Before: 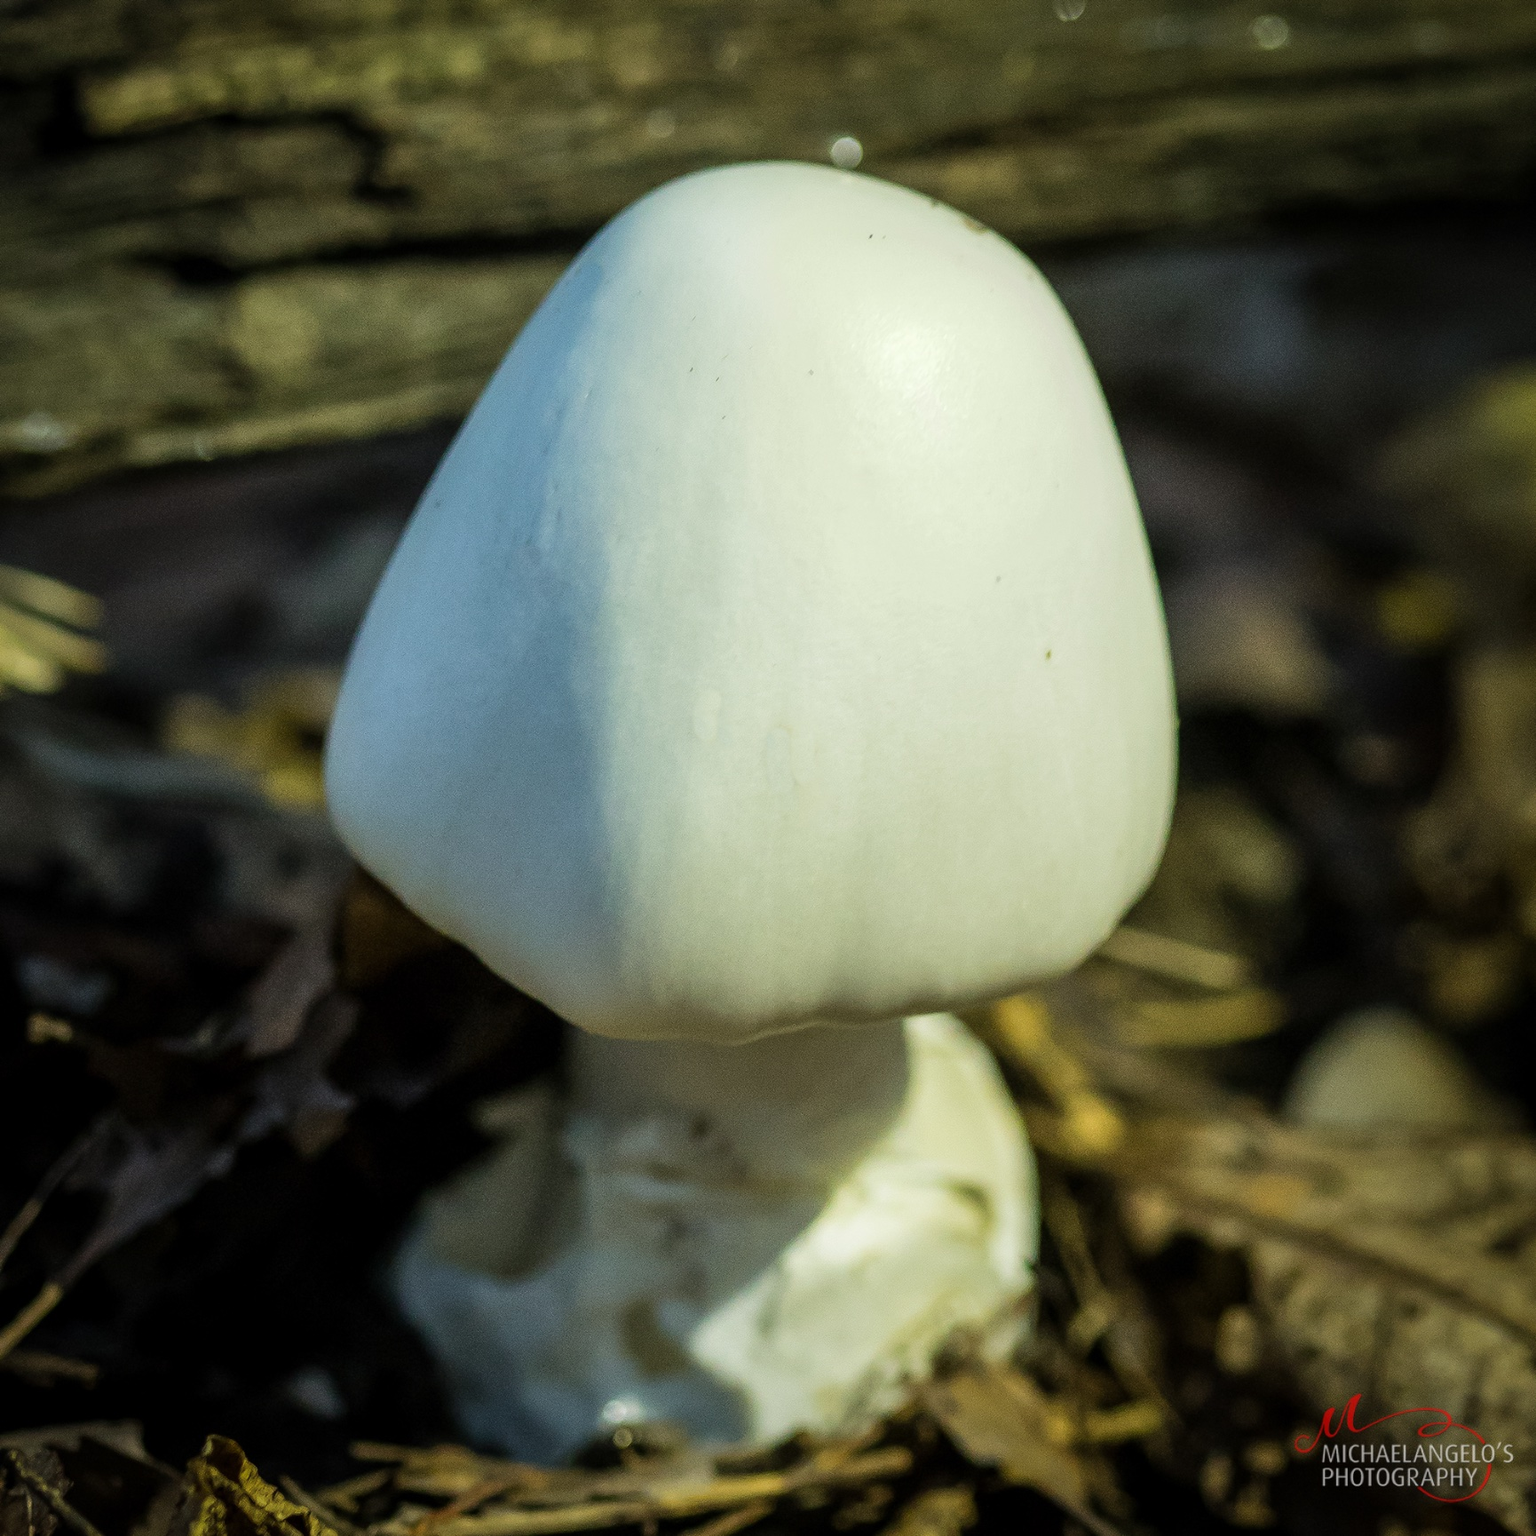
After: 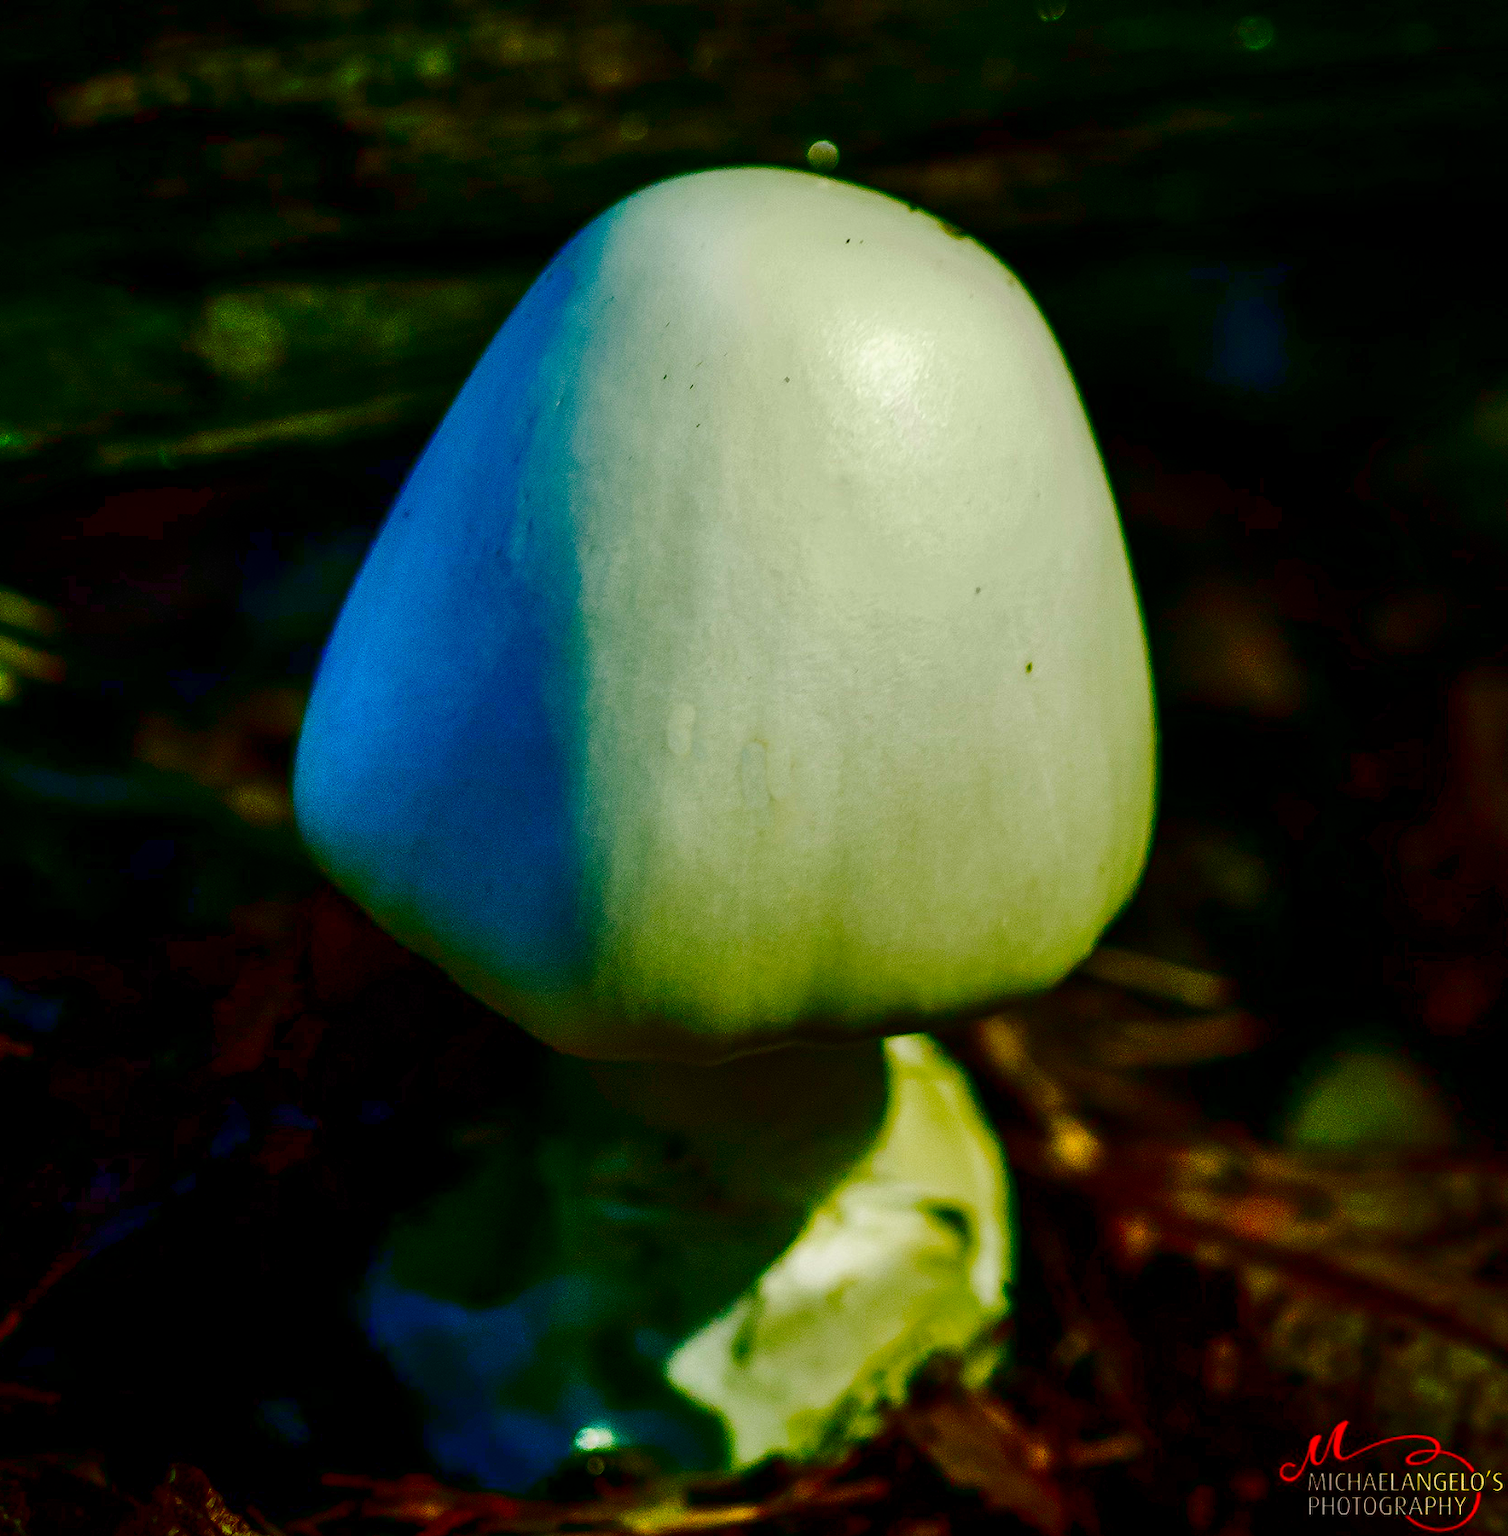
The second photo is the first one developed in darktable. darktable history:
contrast brightness saturation: brightness -0.984, saturation 0.985
color balance rgb: highlights gain › chroma 0.186%, highlights gain › hue 331.71°, perceptual saturation grading › global saturation 43.735%, perceptual saturation grading › highlights -50.443%, perceptual saturation grading › shadows 30.403%, global vibrance 20%
tone curve: curves: ch0 [(0, 0) (0.051, 0.047) (0.102, 0.099) (0.228, 0.275) (0.432, 0.535) (0.695, 0.778) (0.908, 0.946) (1, 1)]; ch1 [(0, 0) (0.339, 0.298) (0.402, 0.363) (0.453, 0.421) (0.483, 0.469) (0.494, 0.493) (0.504, 0.501) (0.527, 0.538) (0.563, 0.595) (0.597, 0.632) (1, 1)]; ch2 [(0, 0) (0.48, 0.48) (0.504, 0.5) (0.539, 0.554) (0.59, 0.63) (0.642, 0.684) (0.824, 0.815) (1, 1)], preserve colors none
crop and rotate: left 2.574%, right 1.057%, bottom 1.889%
shadows and highlights: shadows 48.41, highlights -41.4, soften with gaussian
color zones: curves: ch1 [(0, 0.513) (0.143, 0.524) (0.286, 0.511) (0.429, 0.506) (0.571, 0.503) (0.714, 0.503) (0.857, 0.508) (1, 0.513)]
